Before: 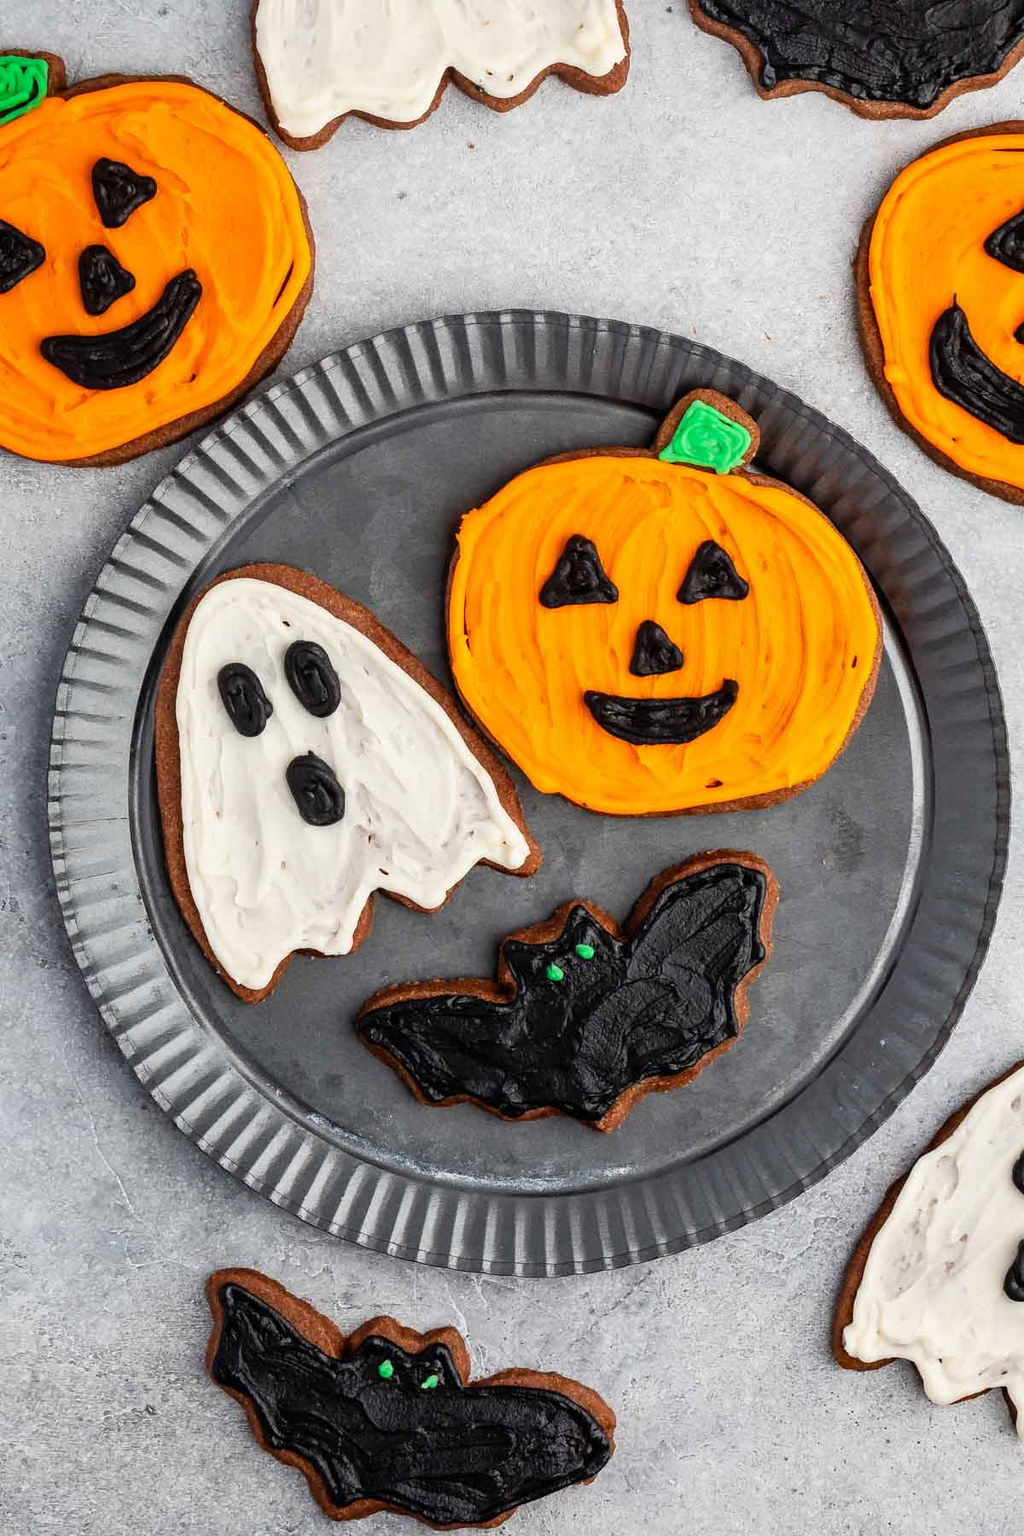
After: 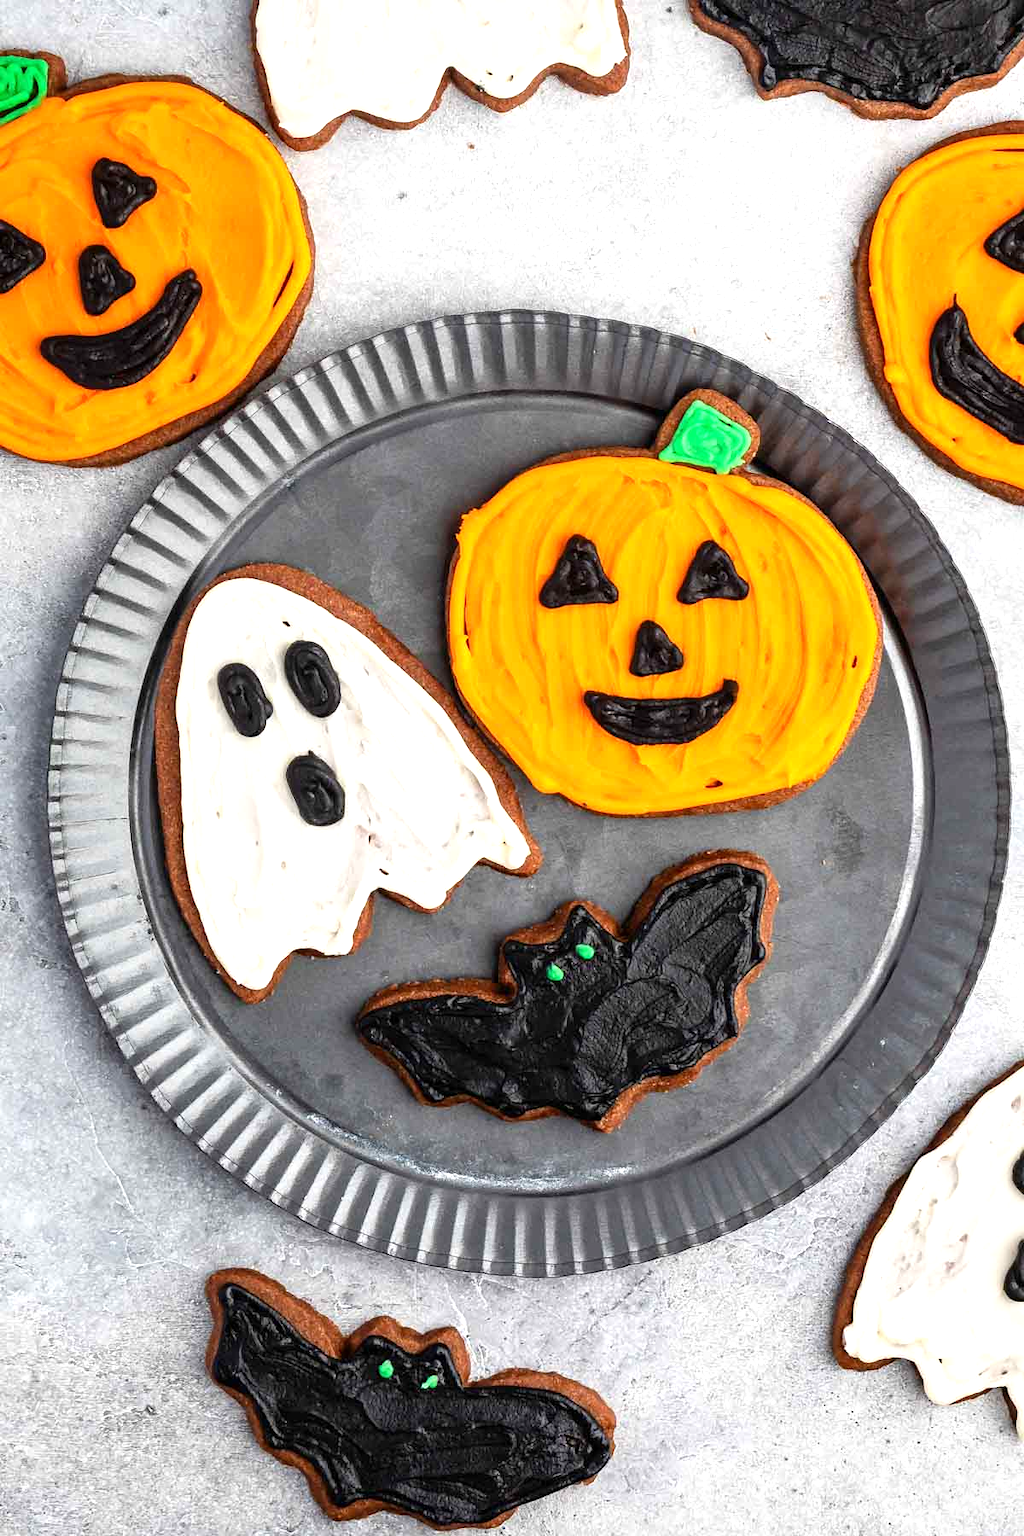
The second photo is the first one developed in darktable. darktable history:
exposure: exposure 0.609 EV, compensate highlight preservation false
